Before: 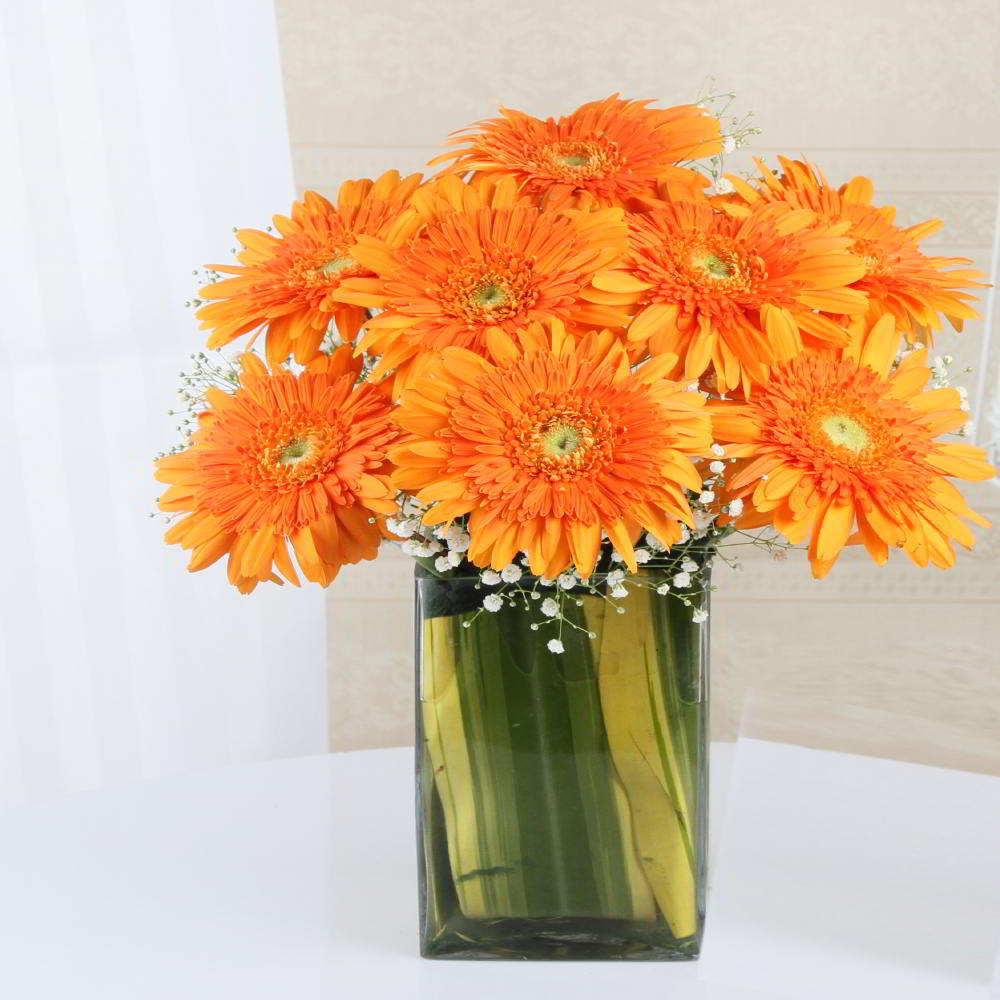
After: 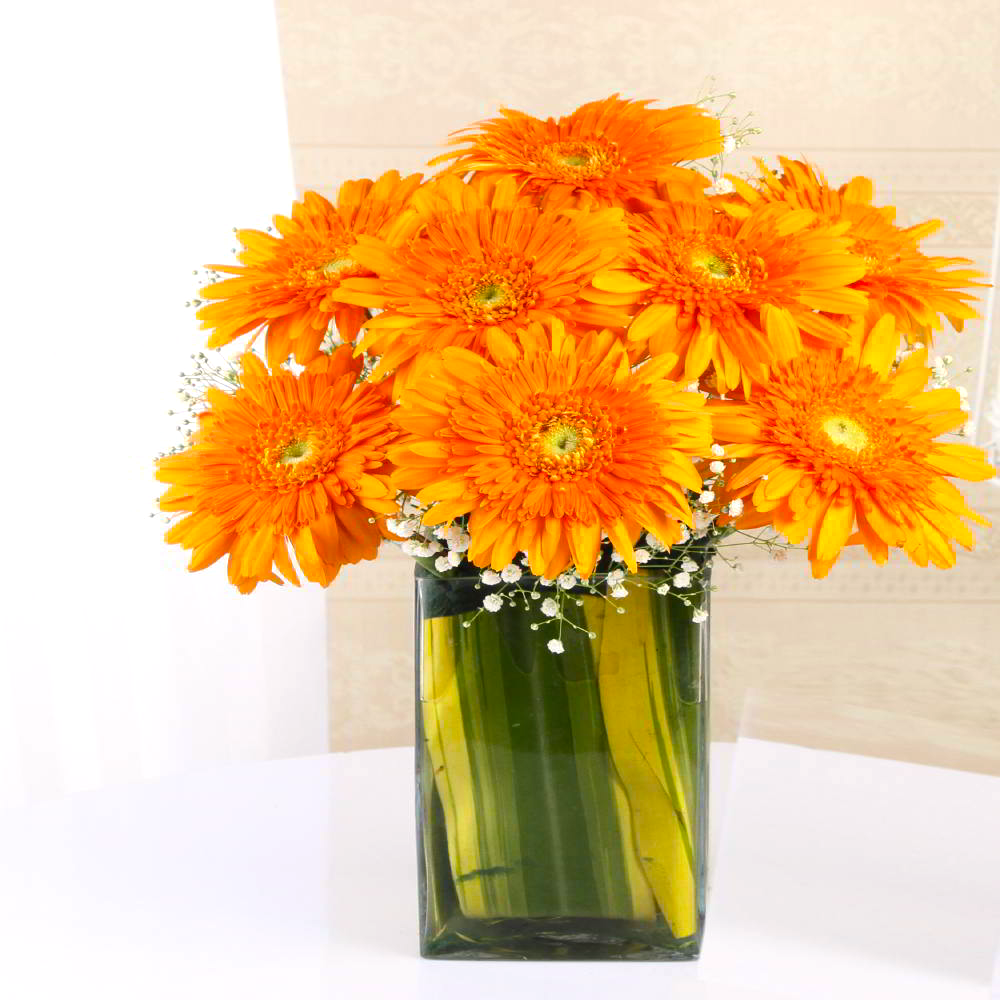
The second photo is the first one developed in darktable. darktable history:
color balance rgb: highlights gain › chroma 1.066%, highlights gain › hue 60.04°, perceptual saturation grading › global saturation 18.113%, perceptual brilliance grading › highlights 7.475%, perceptual brilliance grading › mid-tones 4.107%, perceptual brilliance grading › shadows 2.458%, global vibrance 20%
